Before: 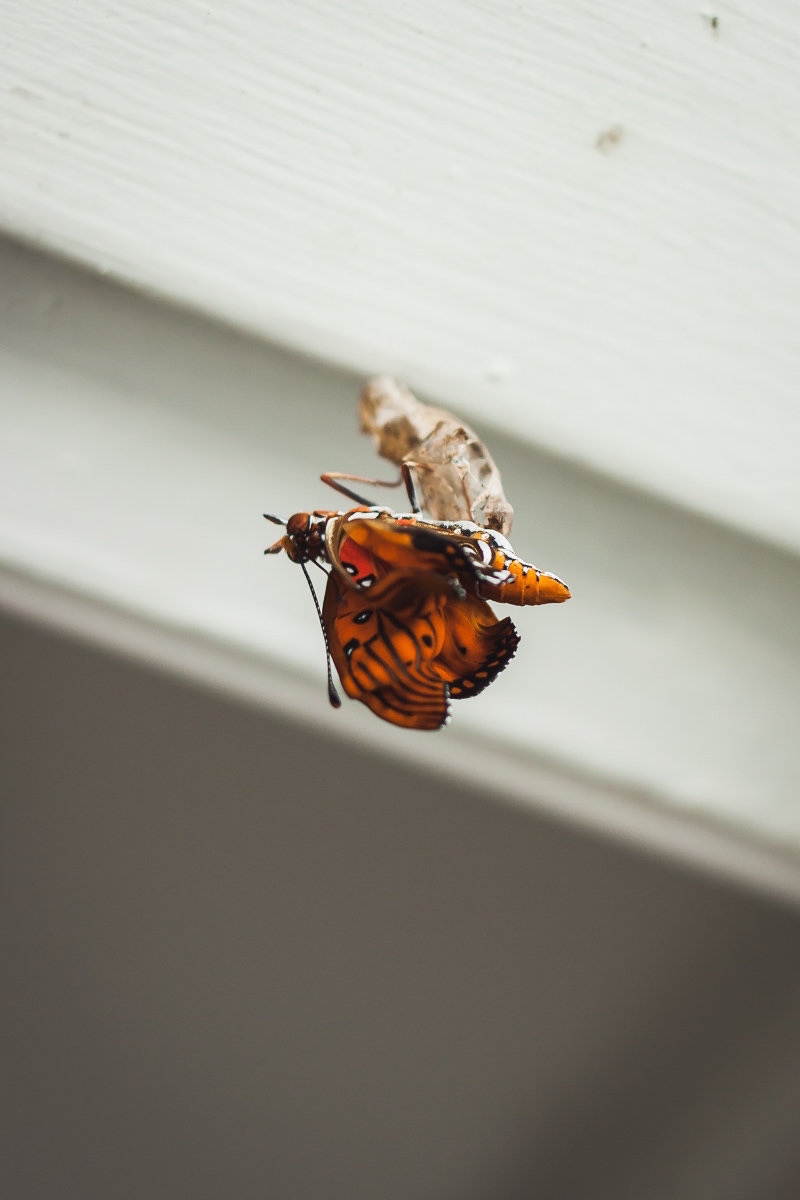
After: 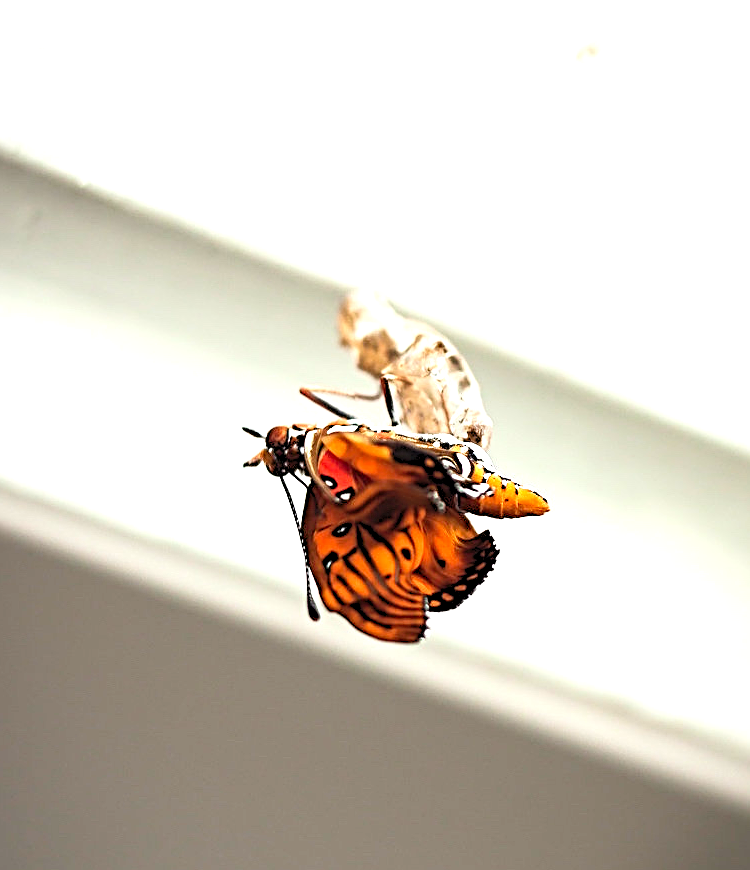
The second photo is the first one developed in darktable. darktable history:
exposure: black level correction 0.001, compensate highlight preservation false
tone equalizer: -8 EV -0.417 EV, -7 EV -0.389 EV, -6 EV -0.333 EV, -5 EV -0.222 EV, -3 EV 0.222 EV, -2 EV 0.333 EV, -1 EV 0.389 EV, +0 EV 0.417 EV, edges refinement/feathering 500, mask exposure compensation -1.57 EV, preserve details no
crop: left 2.737%, top 7.287%, right 3.421%, bottom 20.179%
sharpen: radius 4
levels: levels [0.036, 0.364, 0.827]
